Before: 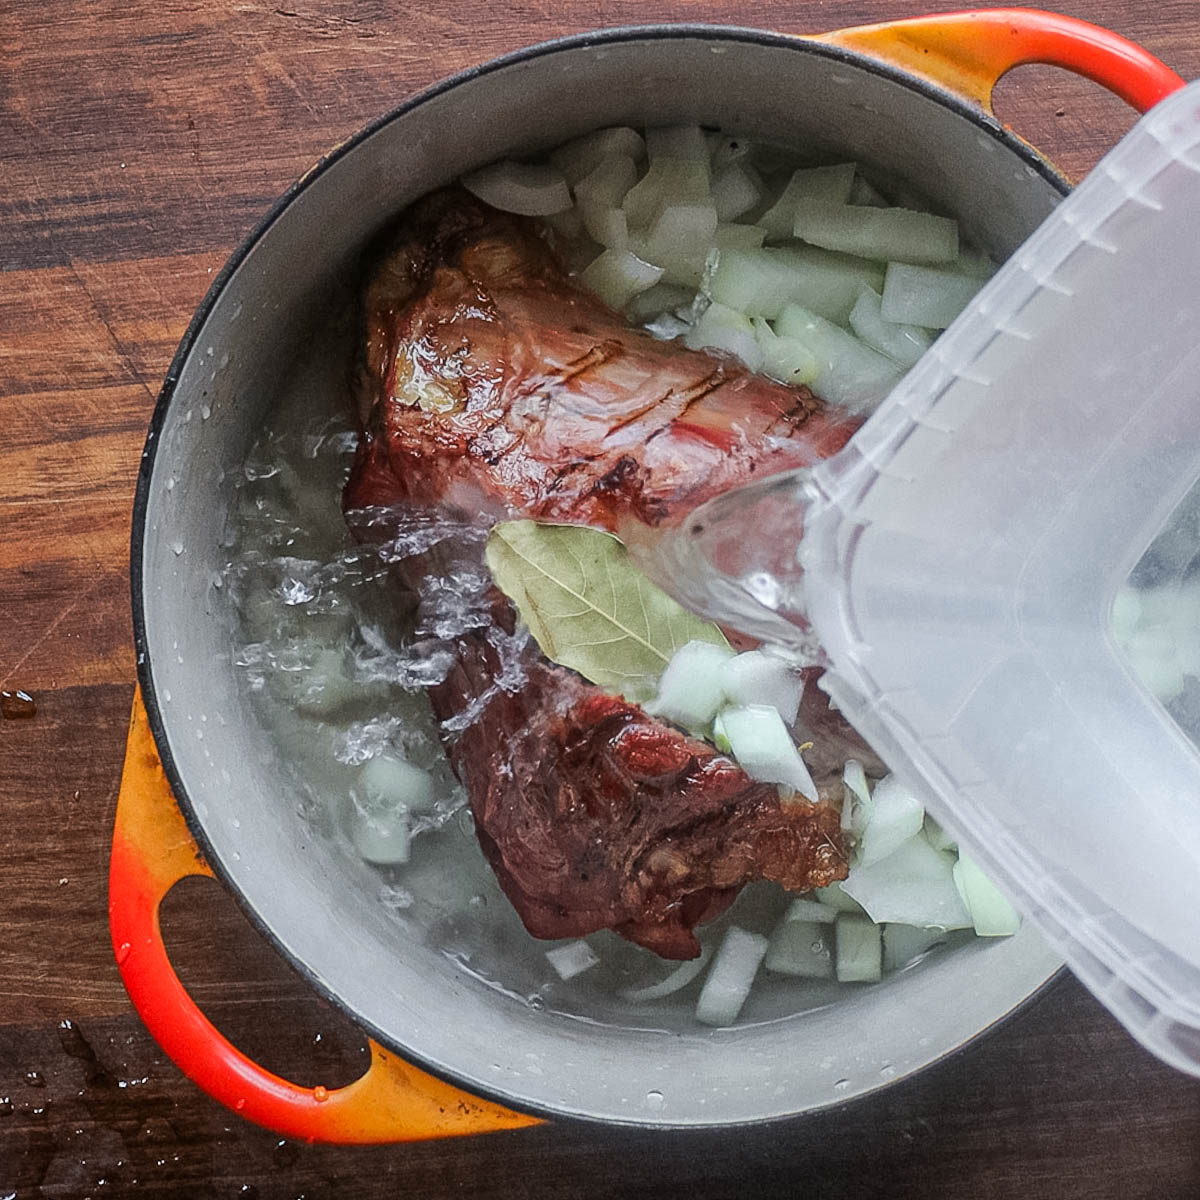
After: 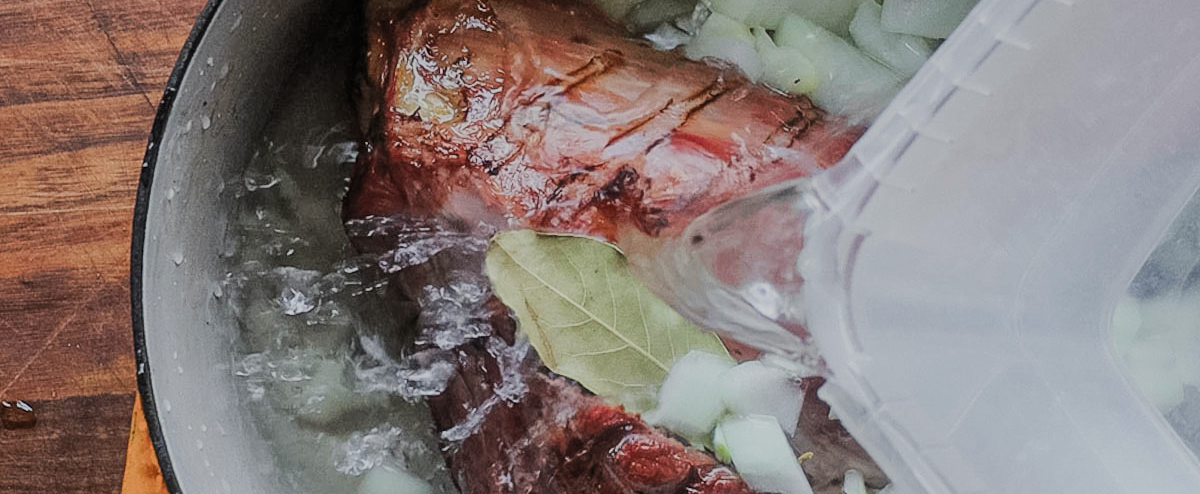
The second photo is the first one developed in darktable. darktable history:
crop and rotate: top 24.249%, bottom 34.513%
filmic rgb: black relative exposure -7.65 EV, white relative exposure 4.56 EV, hardness 3.61, color science v5 (2021), contrast in shadows safe, contrast in highlights safe
